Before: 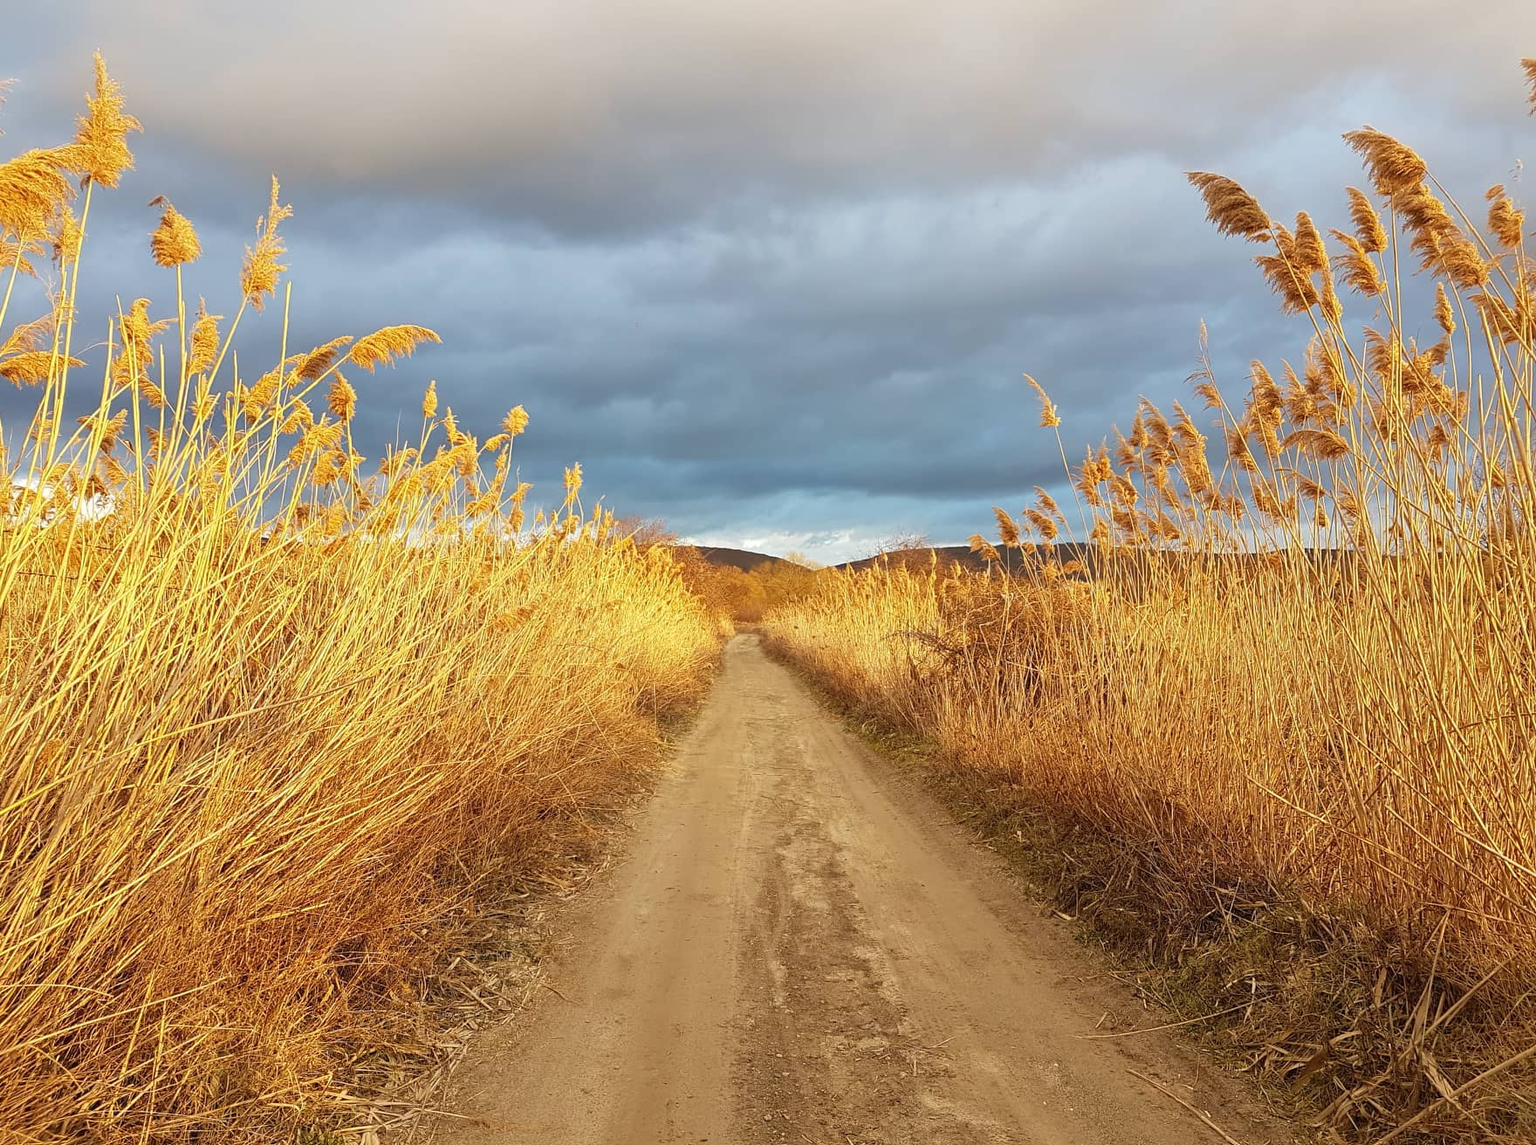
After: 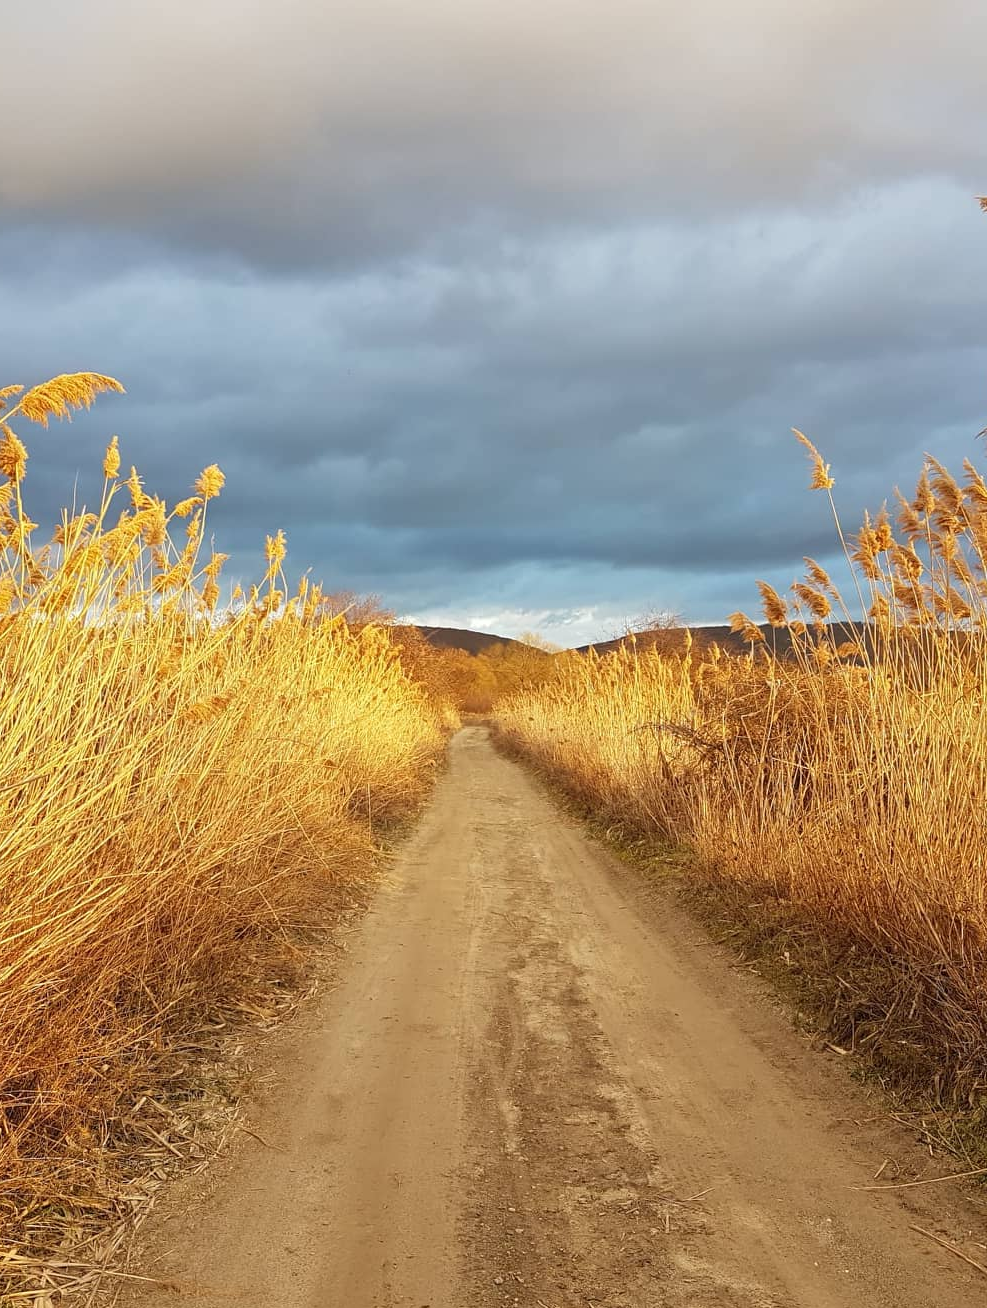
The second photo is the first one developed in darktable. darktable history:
crop: left 21.674%, right 22.086%
rotate and perspective: crop left 0, crop top 0
